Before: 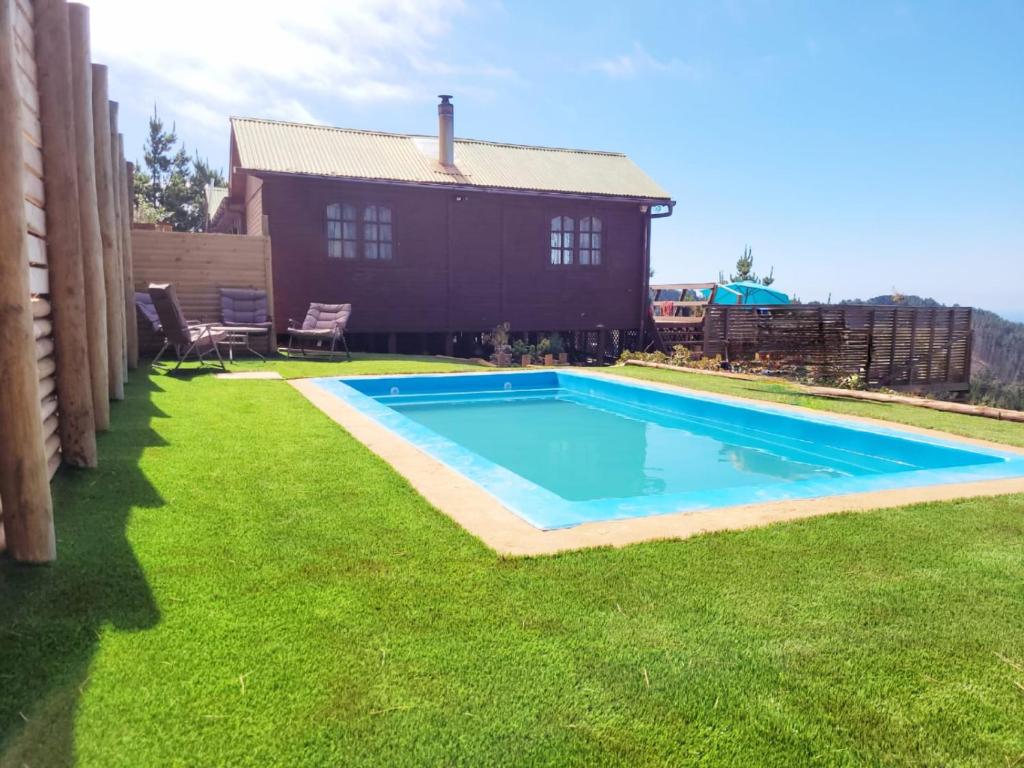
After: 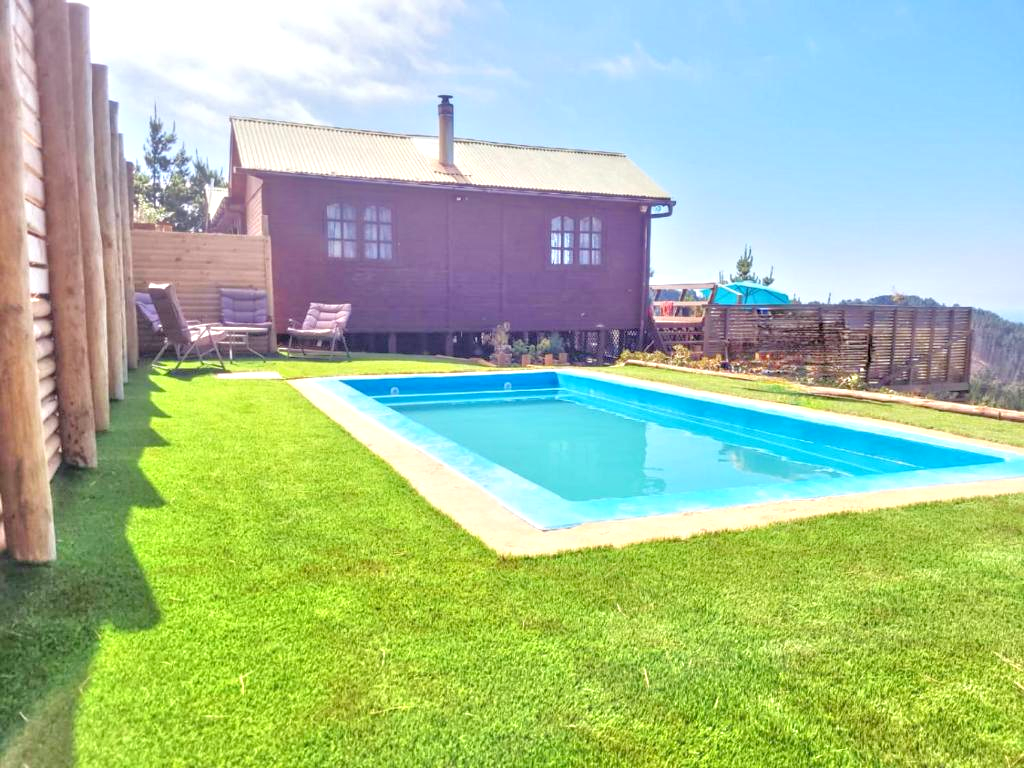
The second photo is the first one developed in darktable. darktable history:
local contrast: on, module defaults
tone equalizer: -8 EV 1.98 EV, -7 EV 1.99 EV, -6 EV 1.98 EV, -5 EV 2 EV, -4 EV 2 EV, -3 EV 1.48 EV, -2 EV 0.987 EV, -1 EV 0.485 EV, mask exposure compensation -0.513 EV
